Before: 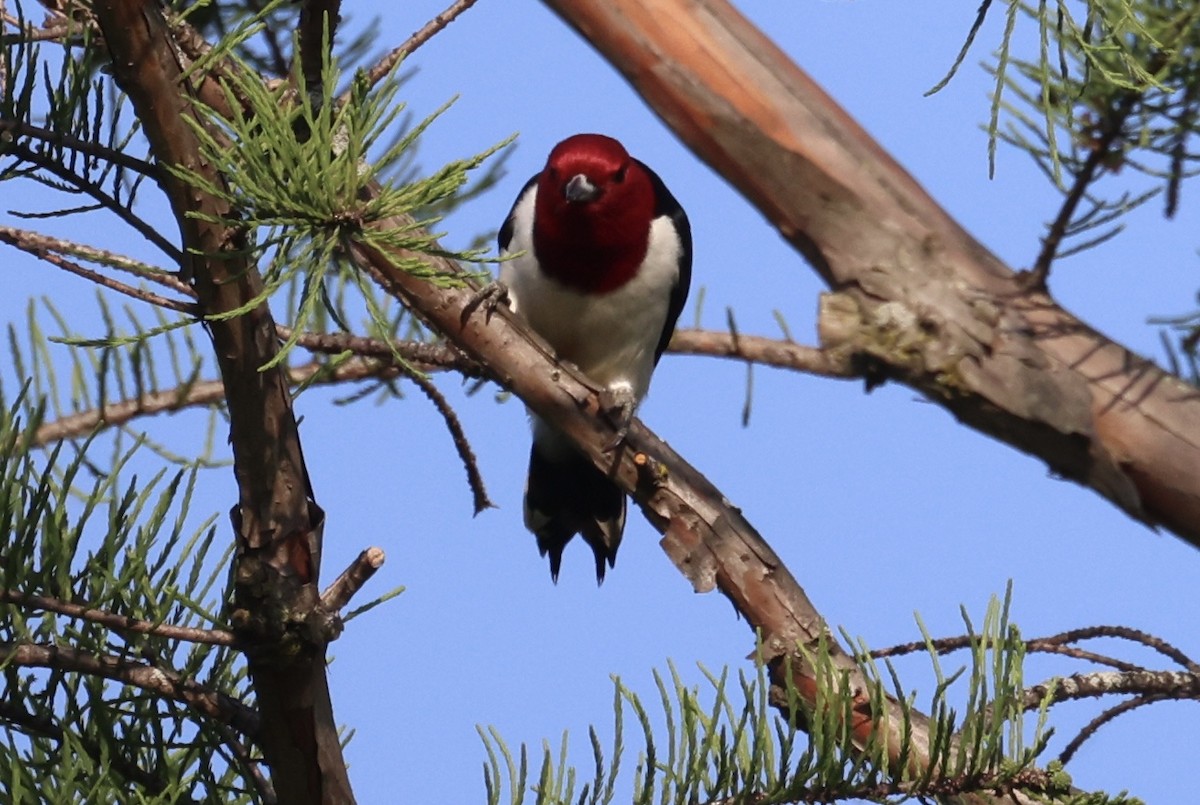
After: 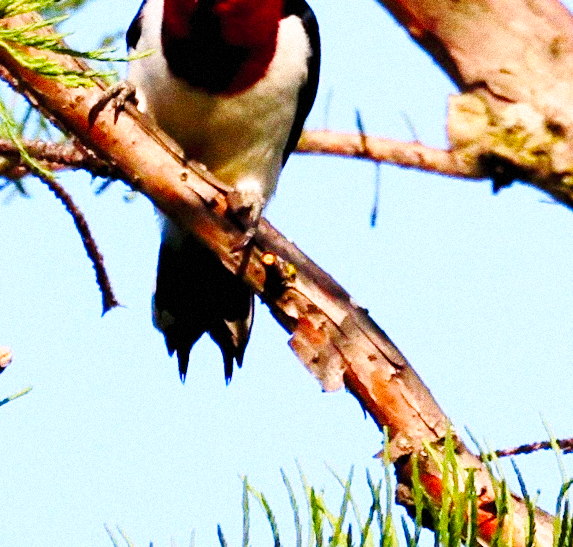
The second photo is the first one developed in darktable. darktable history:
base curve: curves: ch0 [(0, 0) (0.028, 0.03) (0.121, 0.232) (0.46, 0.748) (0.859, 0.968) (1, 1)], preserve colors none
exposure: black level correction 0.009, exposure 0.119 EV, compensate highlight preservation false
rotate and perspective: rotation 0.174°, lens shift (vertical) 0.013, lens shift (horizontal) 0.019, shear 0.001, automatic cropping original format, crop left 0.007, crop right 0.991, crop top 0.016, crop bottom 0.997
crop: left 31.379%, top 24.658%, right 20.326%, bottom 6.628%
color balance rgb: linear chroma grading › shadows 32%, linear chroma grading › global chroma -2%, linear chroma grading › mid-tones 4%, perceptual saturation grading › global saturation -2%, perceptual saturation grading › highlights -8%, perceptual saturation grading › mid-tones 8%, perceptual saturation grading › shadows 4%, perceptual brilliance grading › highlights 8%, perceptual brilliance grading › mid-tones 4%, perceptual brilliance grading › shadows 2%, global vibrance 16%, saturation formula JzAzBz (2021)
grain: coarseness 14.49 ISO, strength 48.04%, mid-tones bias 35%
contrast brightness saturation: contrast 0.2, brightness 0.16, saturation 0.22
